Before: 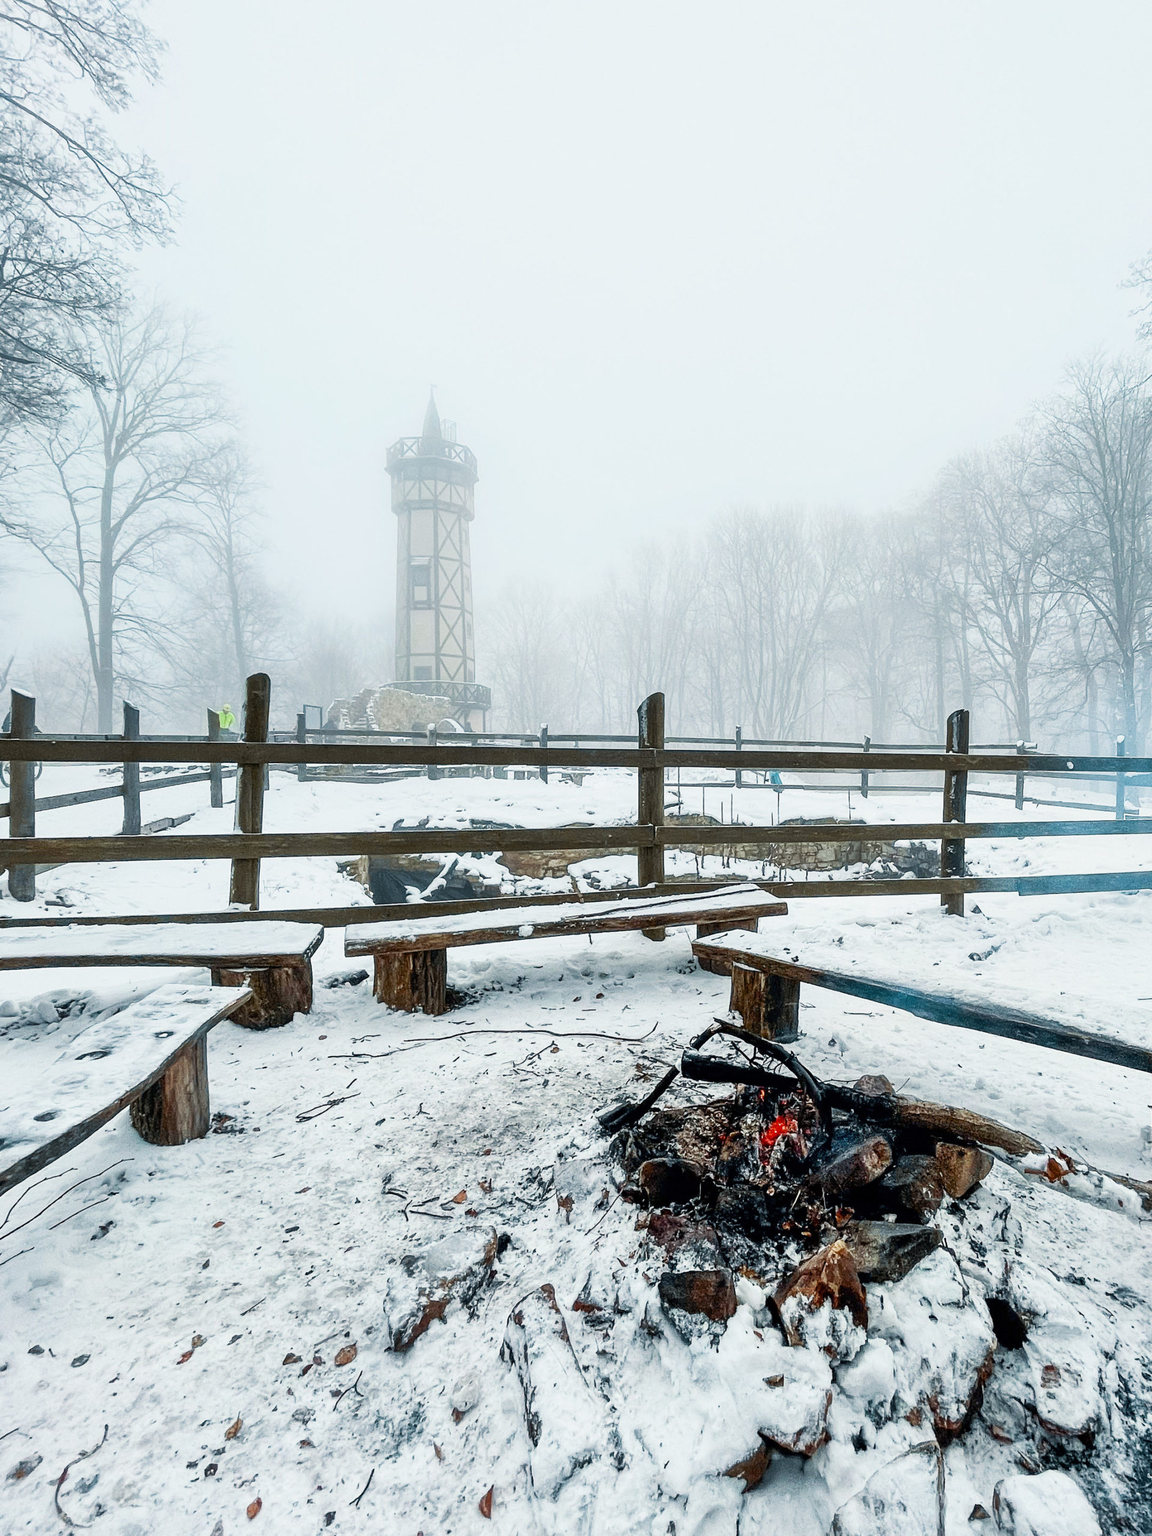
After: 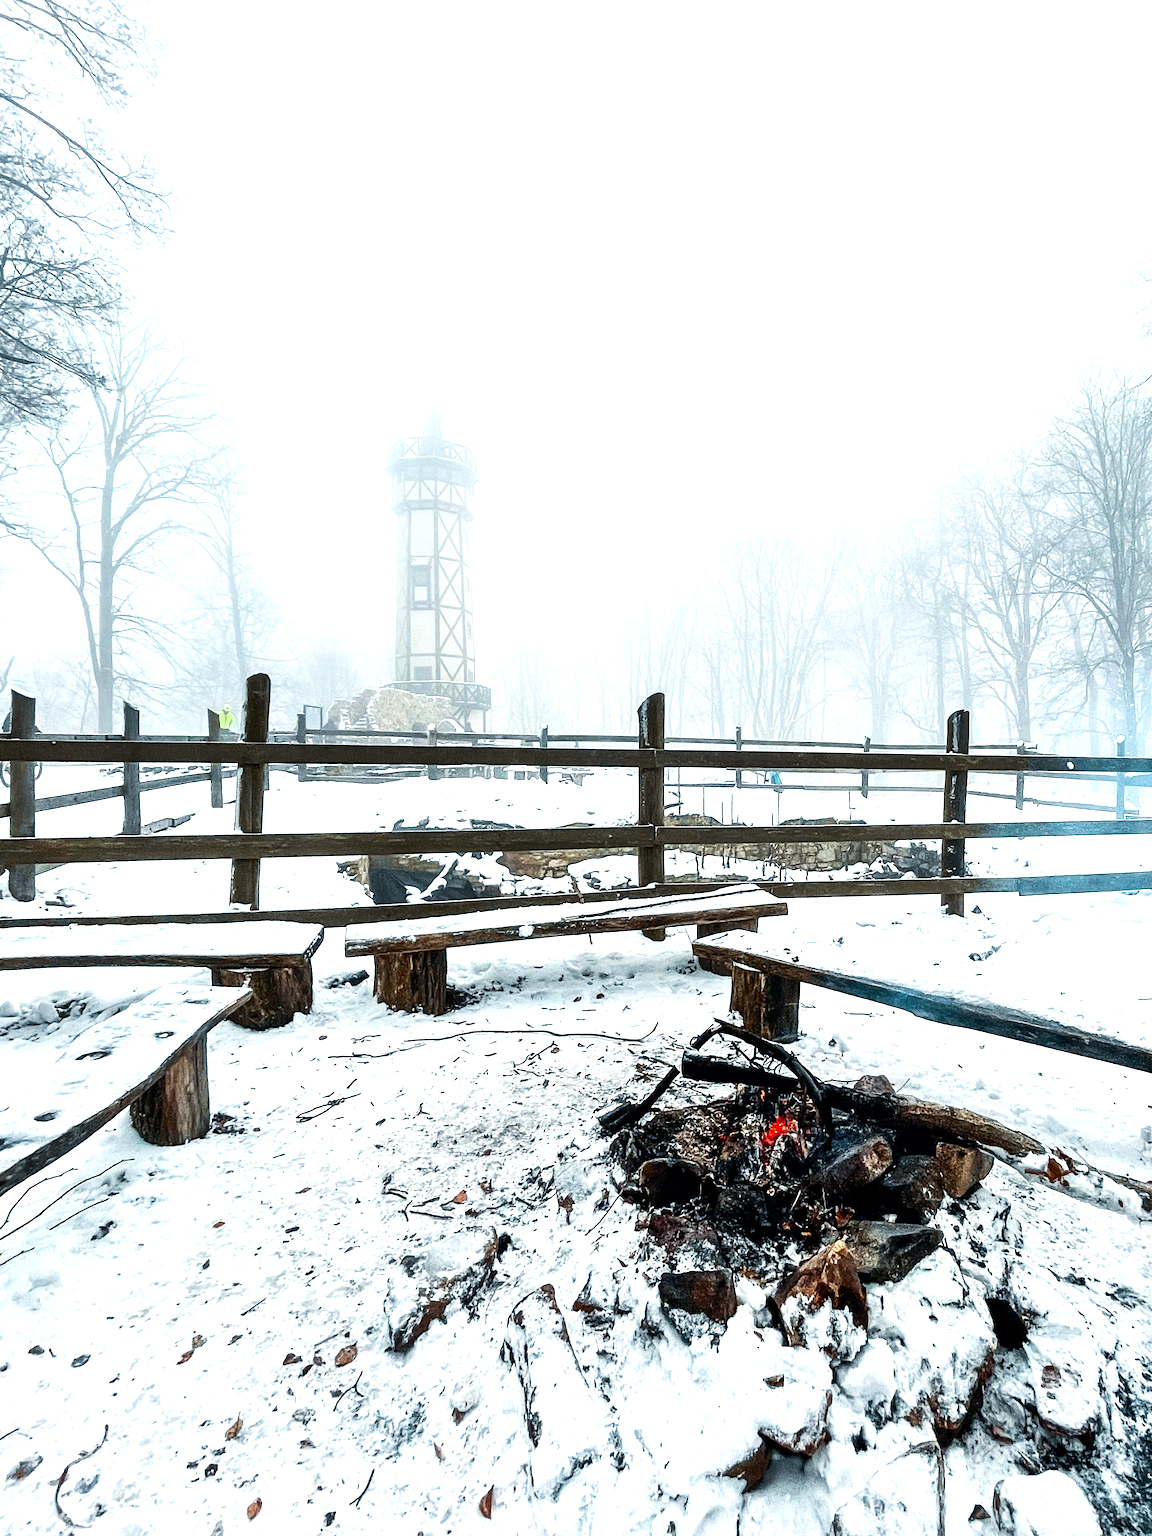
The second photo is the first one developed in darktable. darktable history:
tone equalizer: -8 EV -0.74 EV, -7 EV -0.668 EV, -6 EV -0.639 EV, -5 EV -0.411 EV, -3 EV 0.371 EV, -2 EV 0.6 EV, -1 EV 0.694 EV, +0 EV 0.721 EV, edges refinement/feathering 500, mask exposure compensation -1.57 EV, preserve details no
